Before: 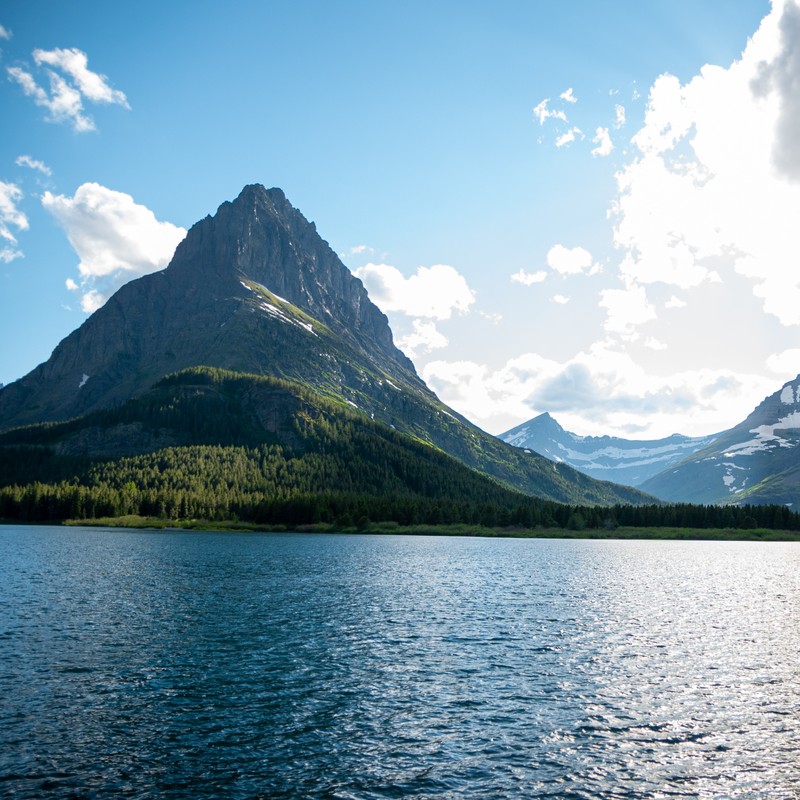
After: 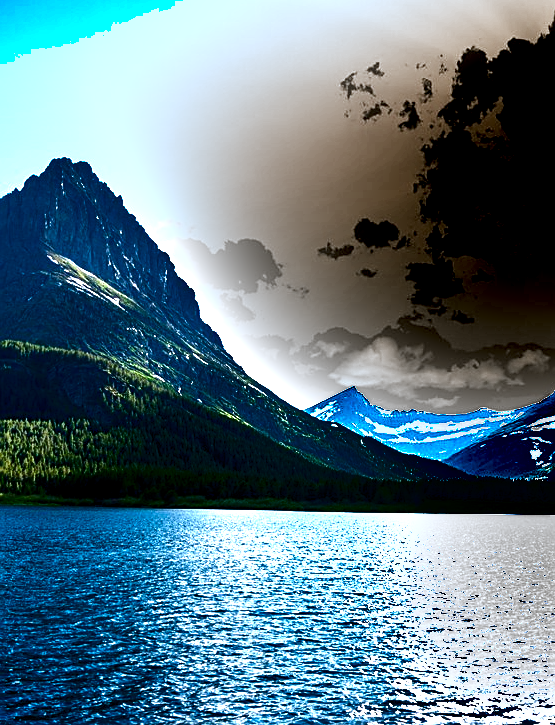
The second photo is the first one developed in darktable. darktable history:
sharpen: on, module defaults
tone equalizer: -8 EV -0.43 EV, -7 EV -0.36 EV, -6 EV -0.358 EV, -5 EV -0.242 EV, -3 EV 0.217 EV, -2 EV 0.314 EV, -1 EV 0.365 EV, +0 EV 0.433 EV, edges refinement/feathering 500, mask exposure compensation -1.57 EV, preserve details no
shadows and highlights: soften with gaussian
exposure: black level correction 0, exposure 0.889 EV, compensate highlight preservation false
color calibration: x 0.37, y 0.382, temperature 4313.64 K
color balance rgb: shadows lift › luminance -19.698%, global offset › luminance -0.487%, perceptual saturation grading › global saturation 19.884%
contrast brightness saturation: brightness -0.501
crop and rotate: left 24.176%, top 3.358%, right 6.345%, bottom 5.987%
